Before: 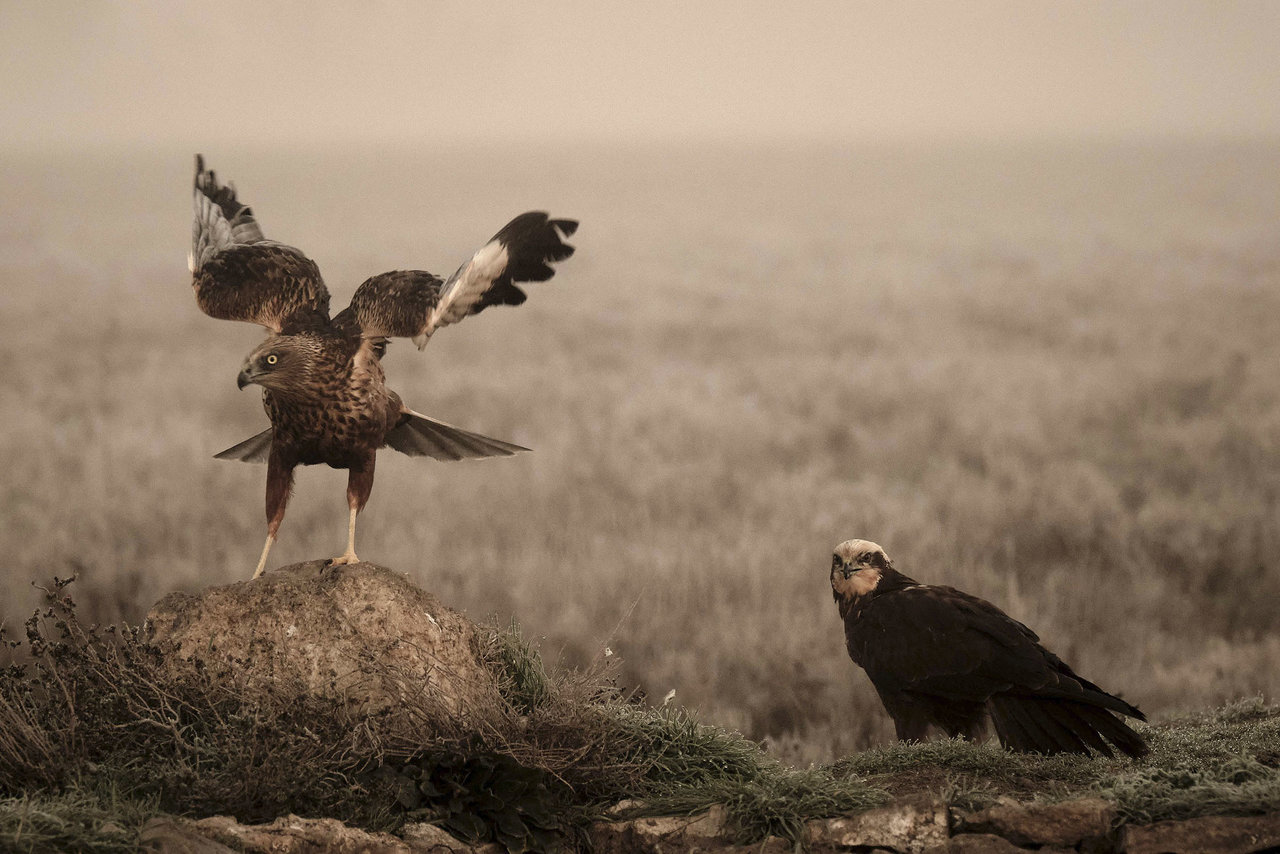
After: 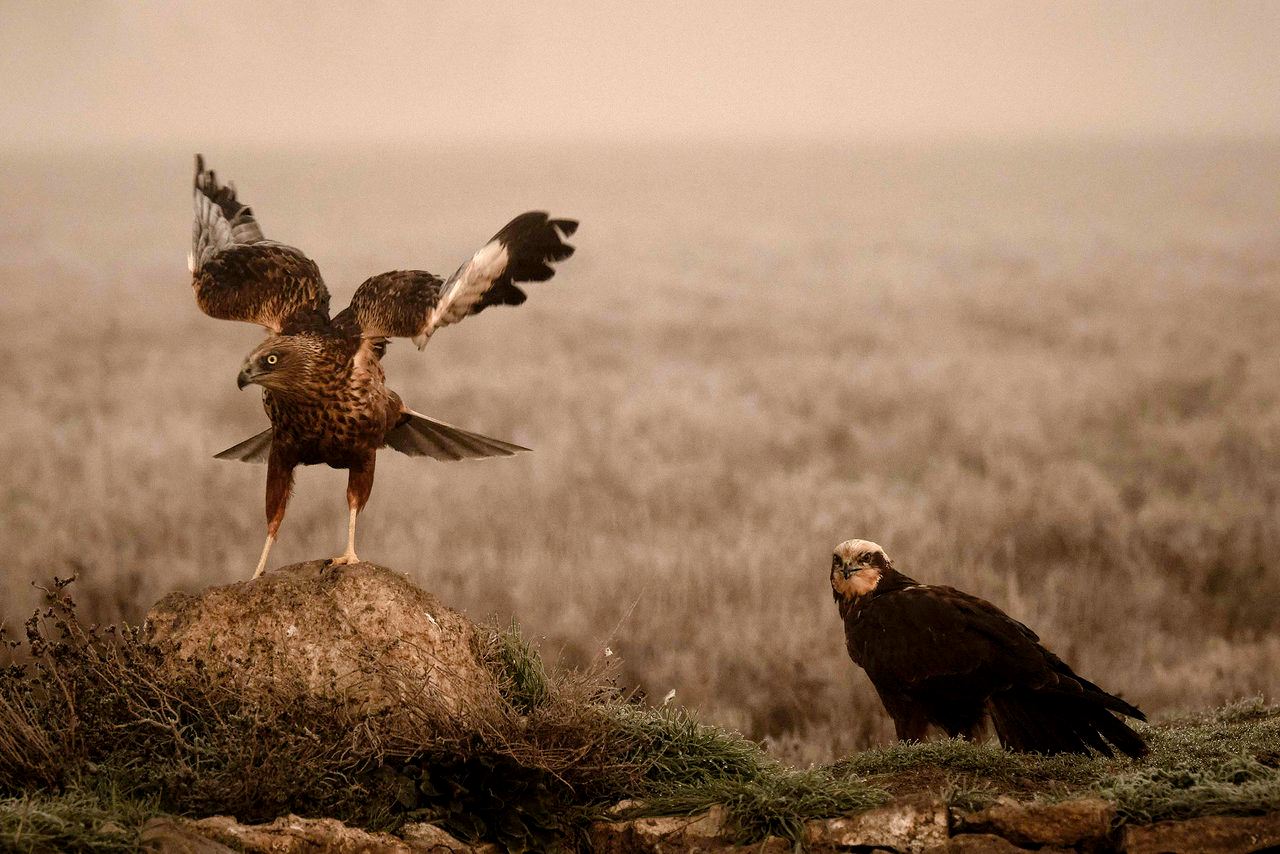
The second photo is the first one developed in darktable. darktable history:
local contrast: highlights 105%, shadows 100%, detail 119%, midtone range 0.2
color balance rgb: power › hue 329.03°, linear chroma grading › global chroma 9.804%, perceptual saturation grading › global saturation 20%, perceptual saturation grading › highlights -24.84%, perceptual saturation grading › shadows 25.675%, contrast 5.725%
